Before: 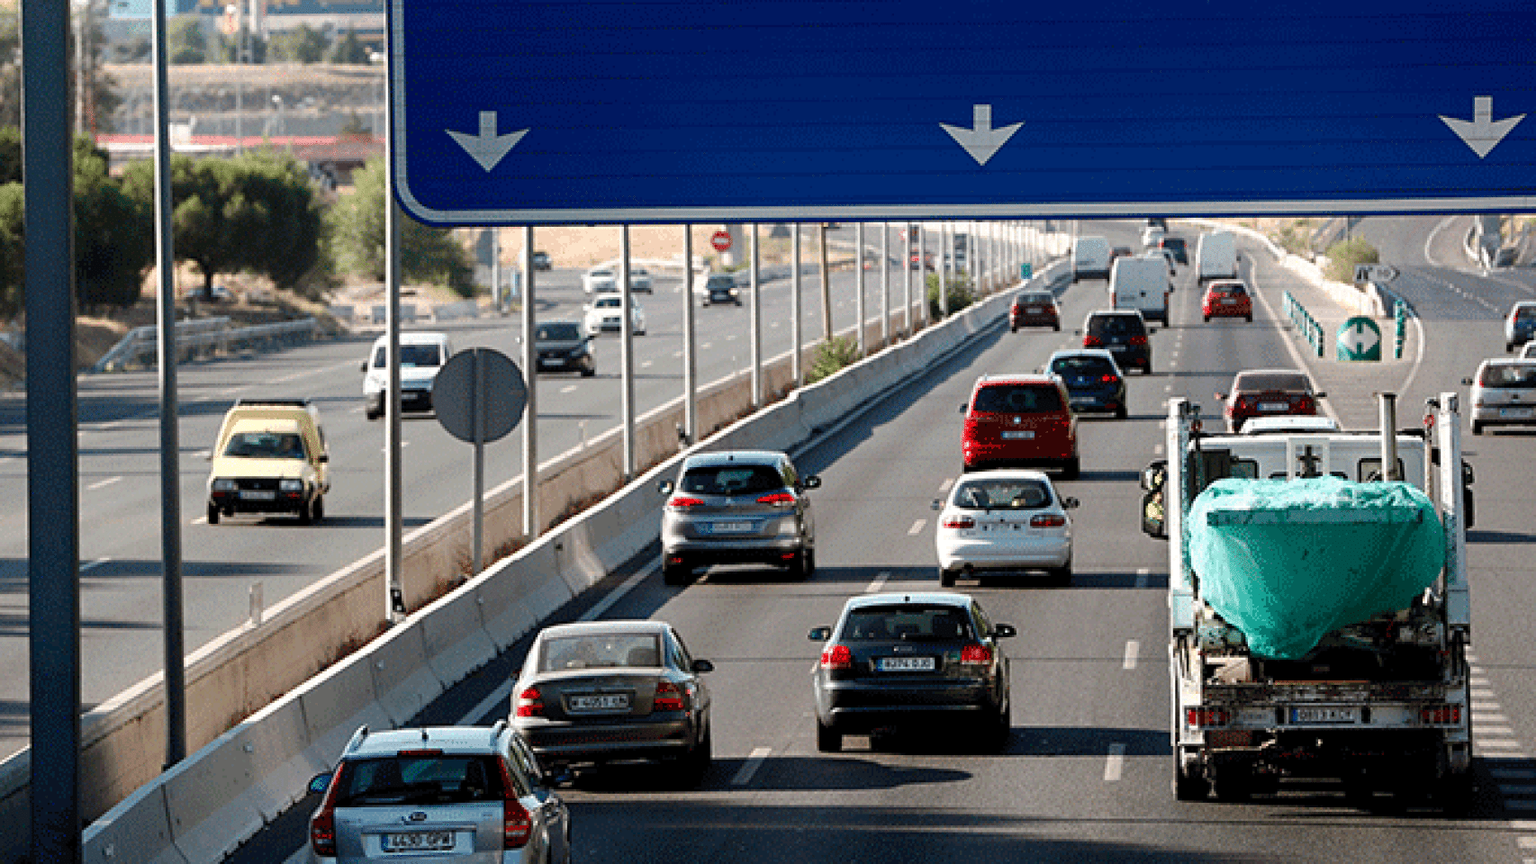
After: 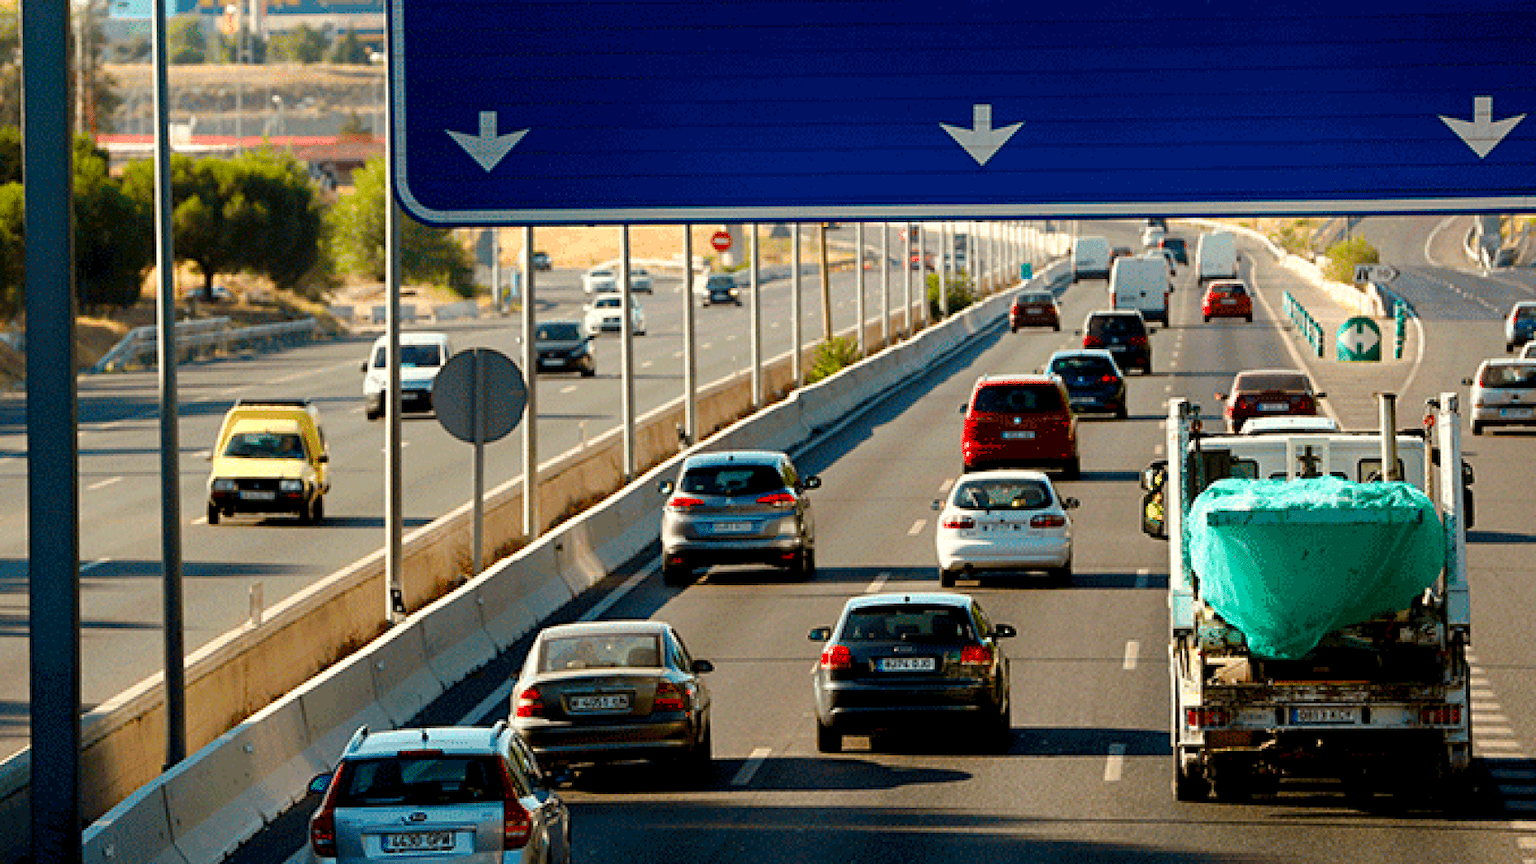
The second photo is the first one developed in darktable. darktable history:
color balance rgb: shadows lift › chroma 3.163%, shadows lift › hue 242.15°, power › chroma 2.528%, power › hue 69.73°, global offset › luminance -0.356%, linear chroma grading › global chroma 6.014%, perceptual saturation grading › global saturation 19.972%, global vibrance 50.476%
